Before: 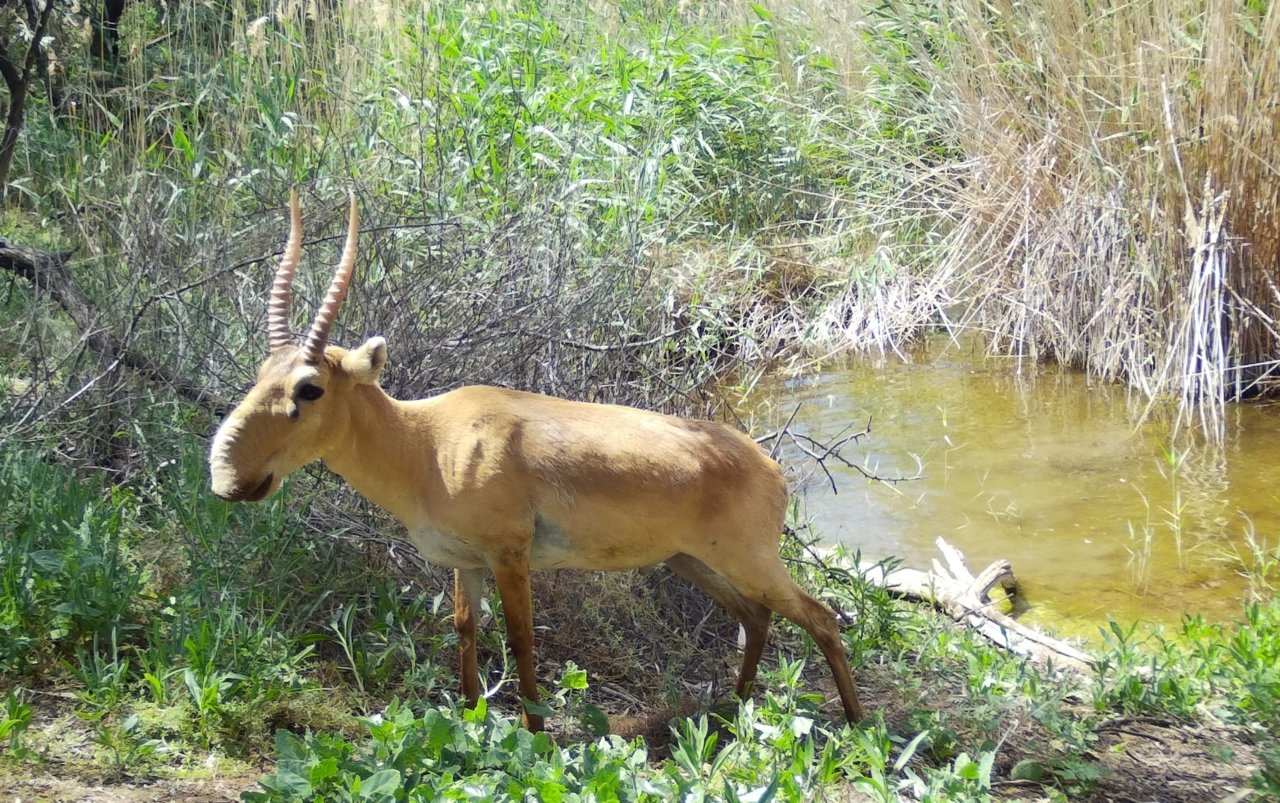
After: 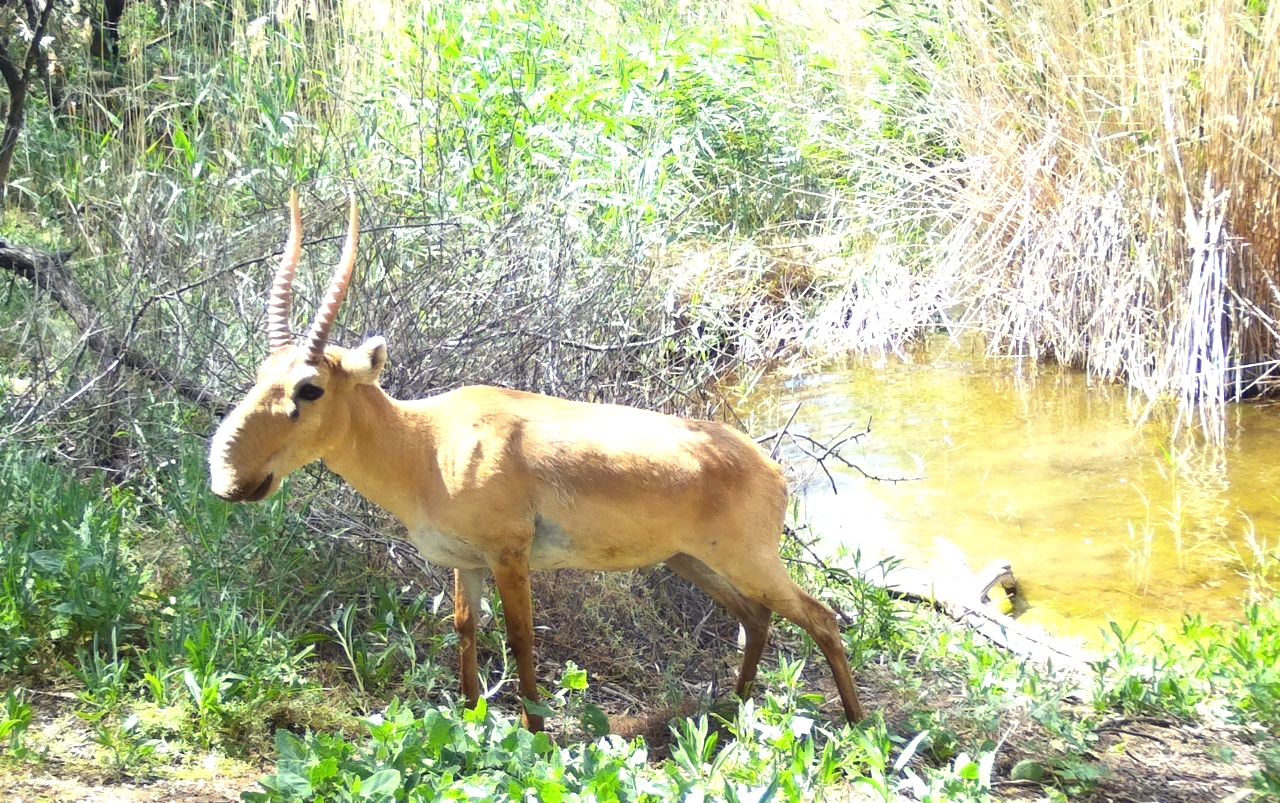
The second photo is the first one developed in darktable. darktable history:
exposure: black level correction -0.001, exposure 0.903 EV, compensate highlight preservation false
